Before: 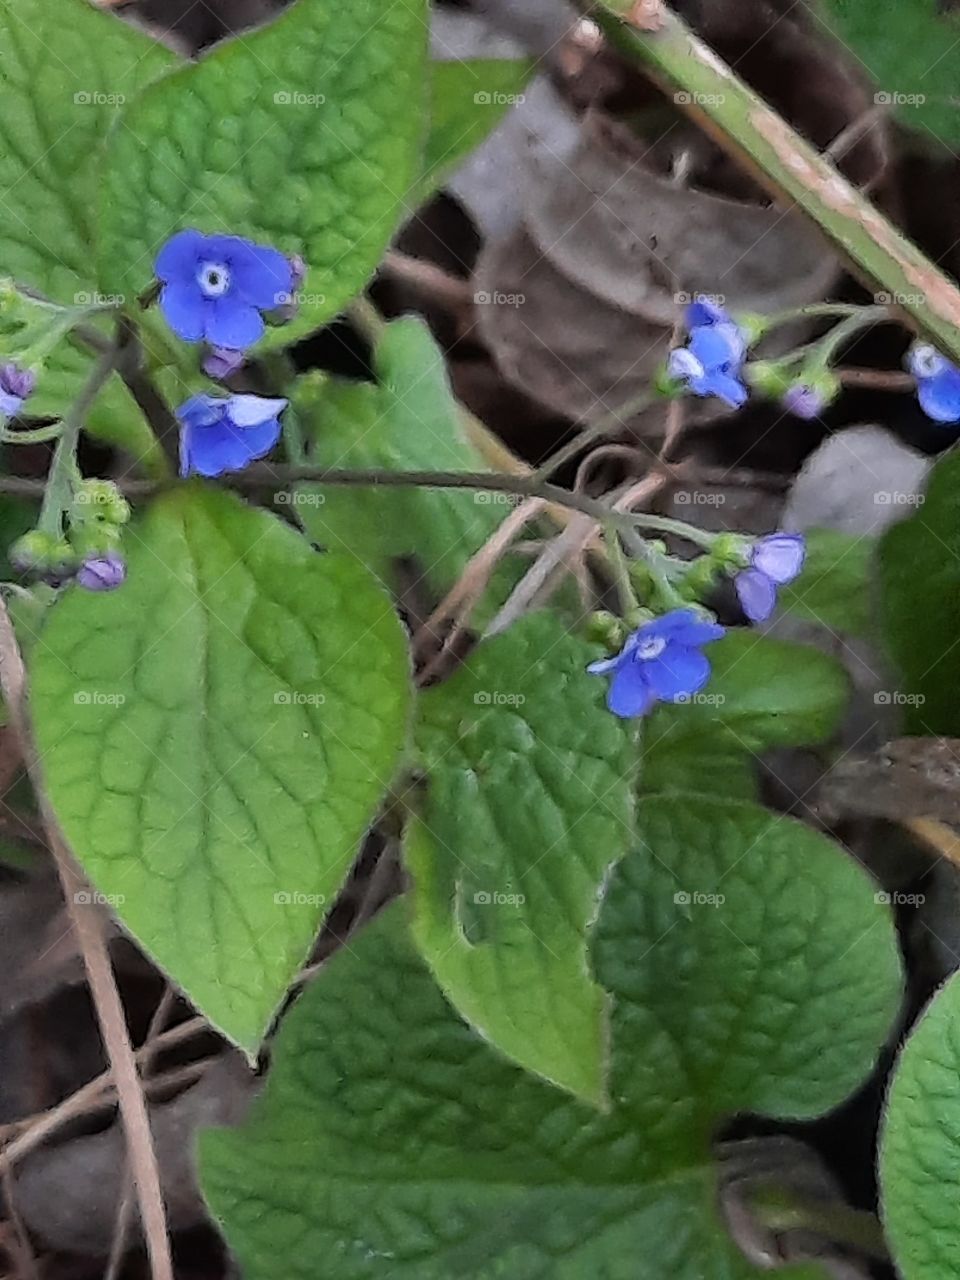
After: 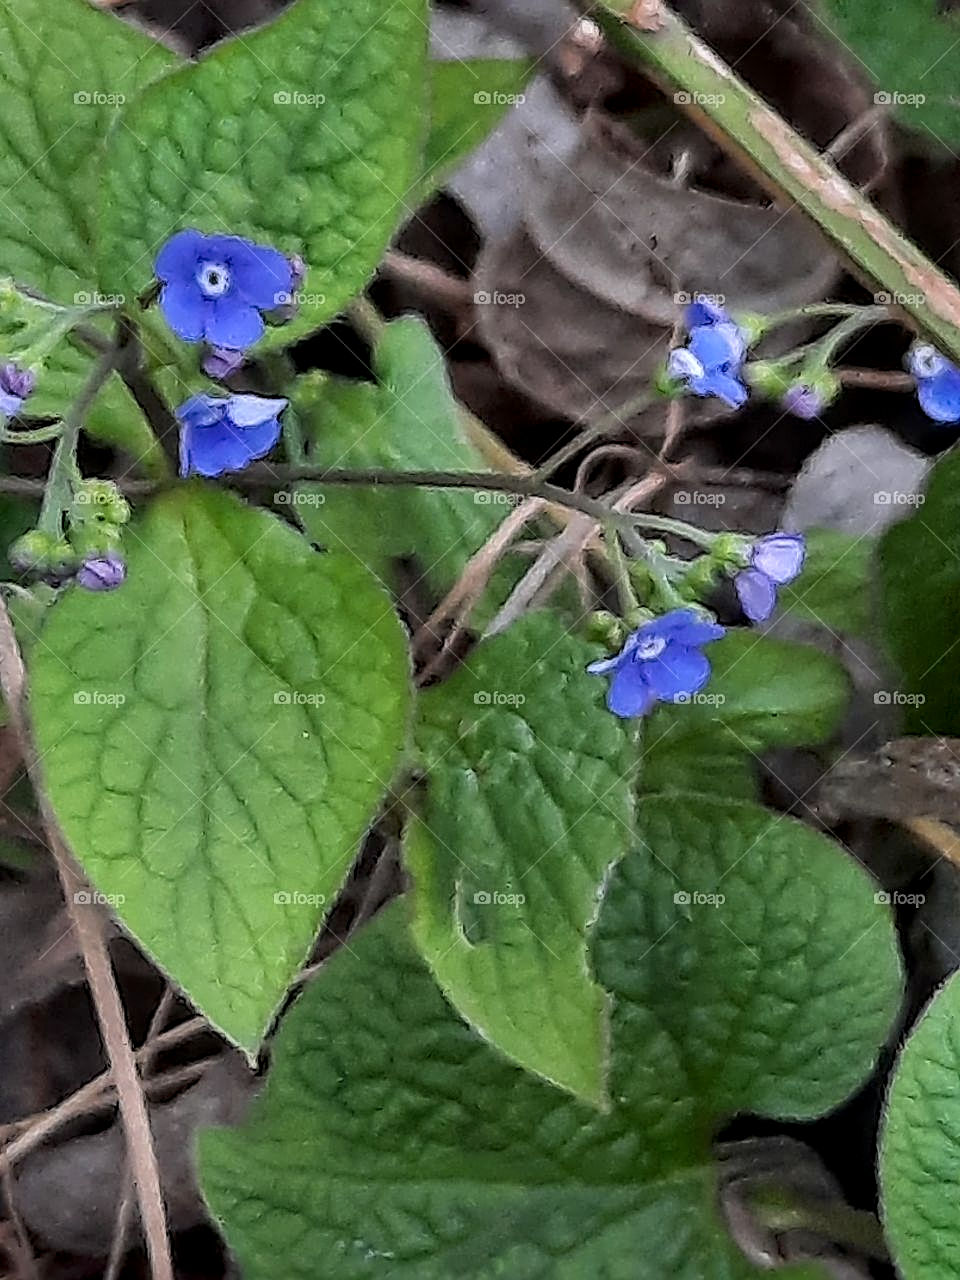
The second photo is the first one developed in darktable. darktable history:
local contrast: detail 130%
sharpen: radius 2.535, amount 0.623
